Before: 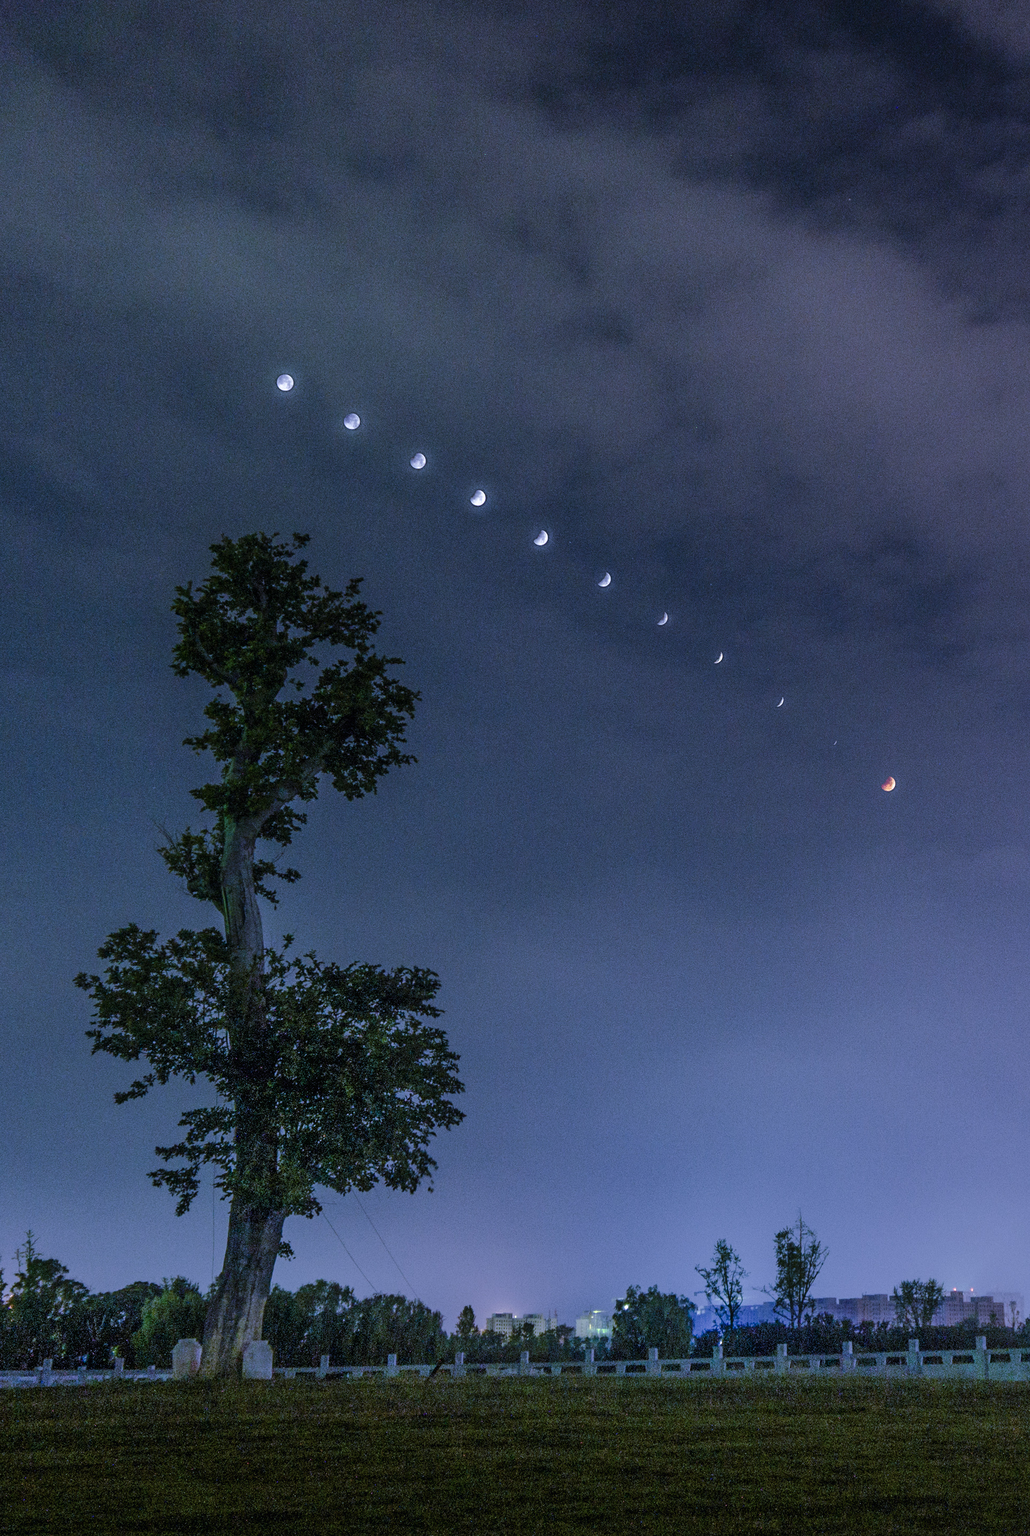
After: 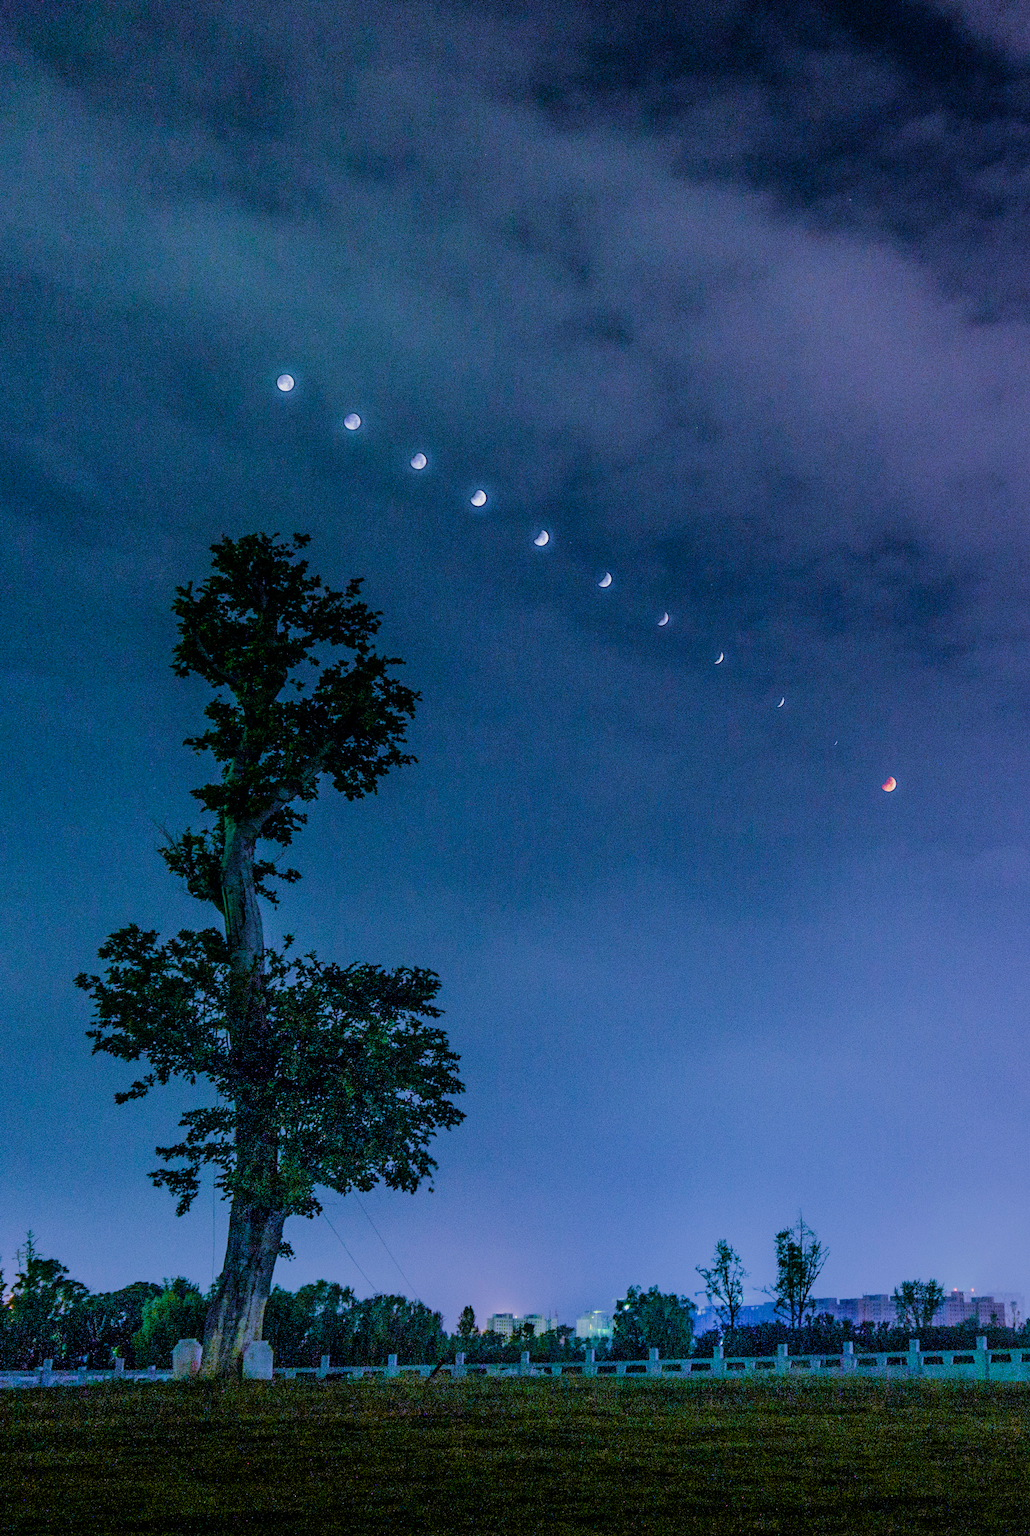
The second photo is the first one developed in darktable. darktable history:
velvia: on, module defaults
filmic rgb: black relative exposure -7.65 EV, white relative exposure 4.56 EV, hardness 3.61
color balance rgb: perceptual saturation grading › global saturation 20%, perceptual saturation grading › highlights -50%, perceptual saturation grading › shadows 30%, perceptual brilliance grading › global brilliance 10%, perceptual brilliance grading › shadows 15%
